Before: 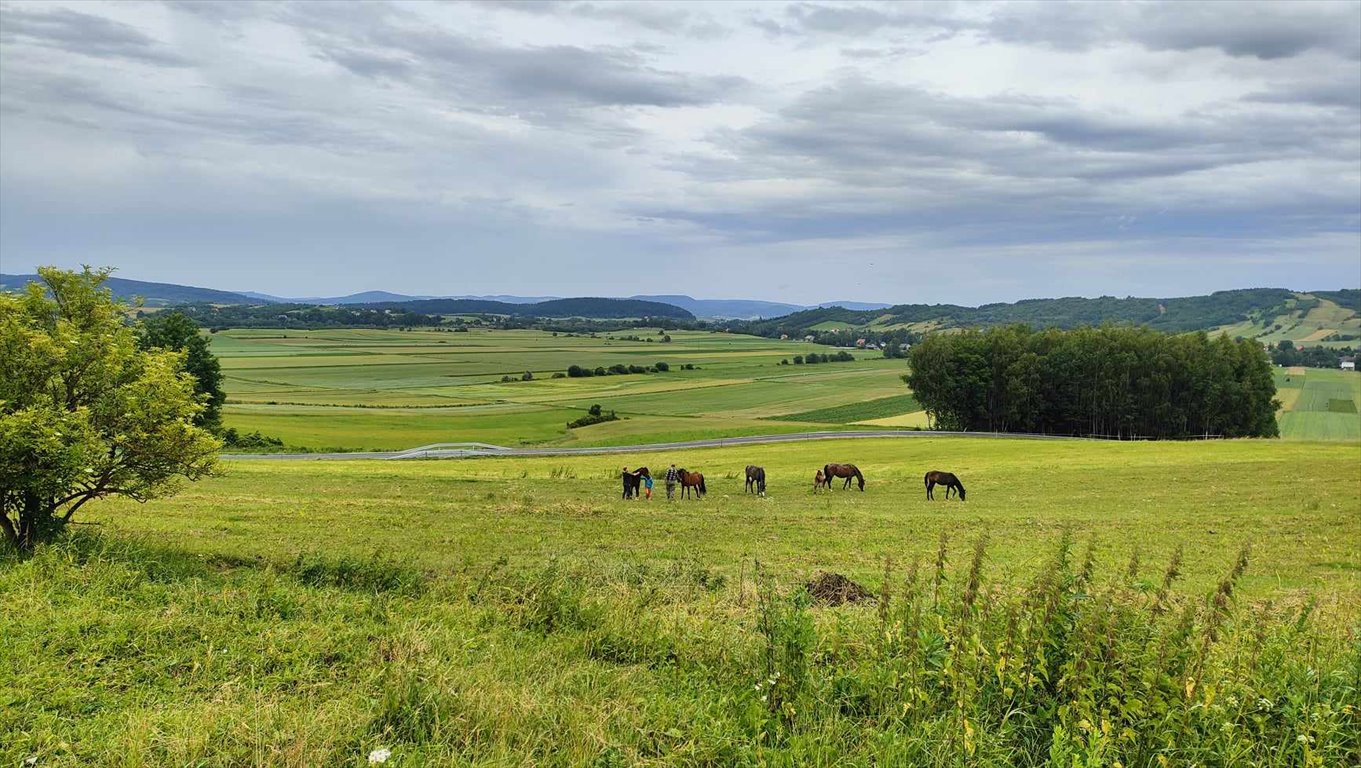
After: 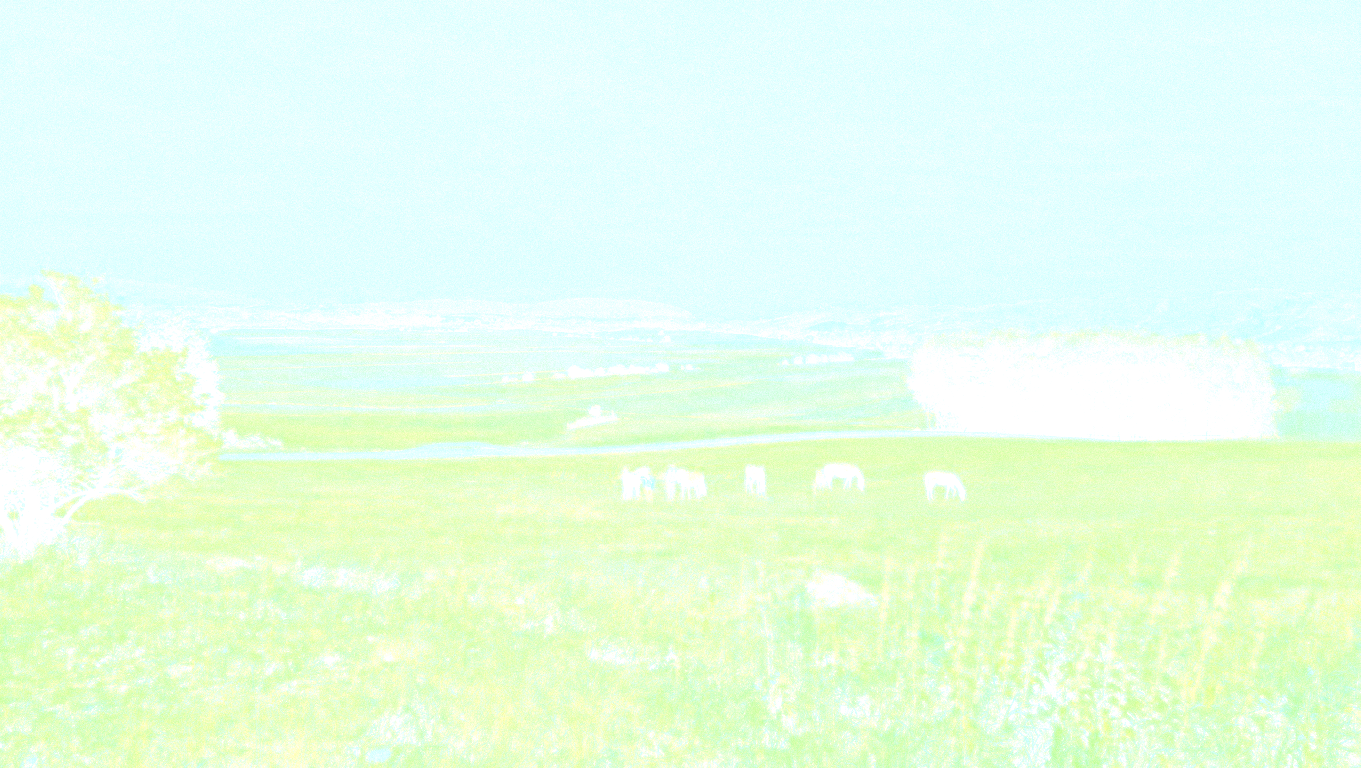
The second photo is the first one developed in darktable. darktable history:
bloom: size 85%, threshold 5%, strength 85%
grain: mid-tones bias 0%
color calibration: x 0.396, y 0.386, temperature 3669 K
exposure: black level correction 0.001, exposure 0.3 EV, compensate highlight preservation false
filmic rgb: black relative exposure -7.65 EV, white relative exposure 4.56 EV, hardness 3.61
white balance: red 0.925, blue 1.046
shadows and highlights: shadows -12.5, white point adjustment 4, highlights 28.33
